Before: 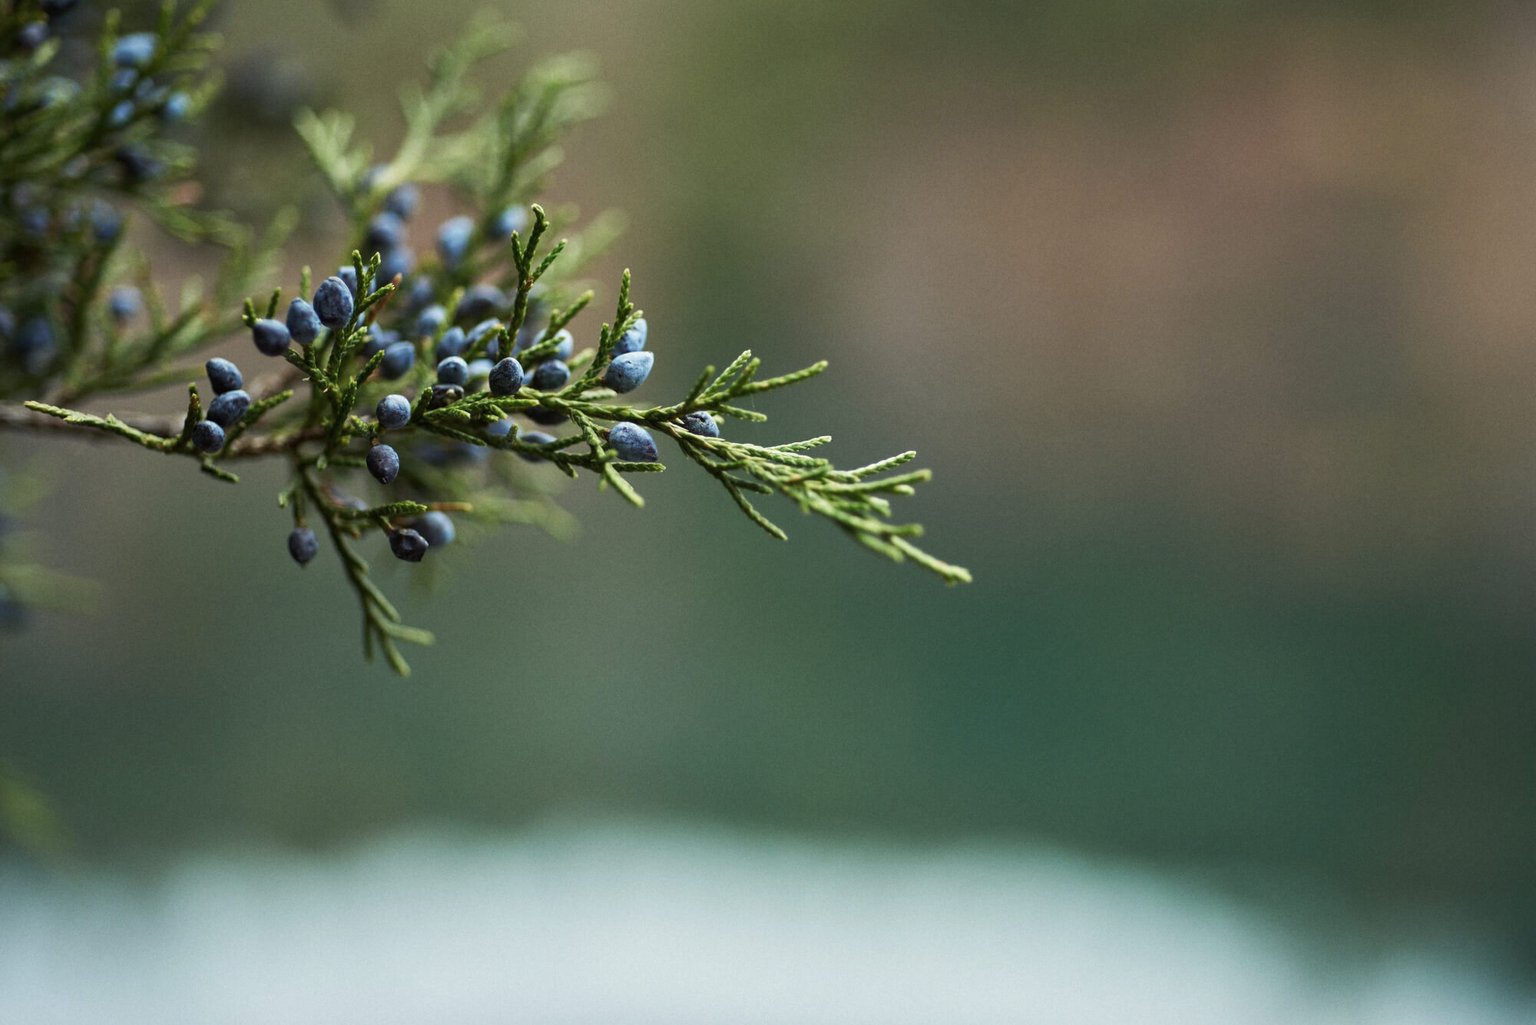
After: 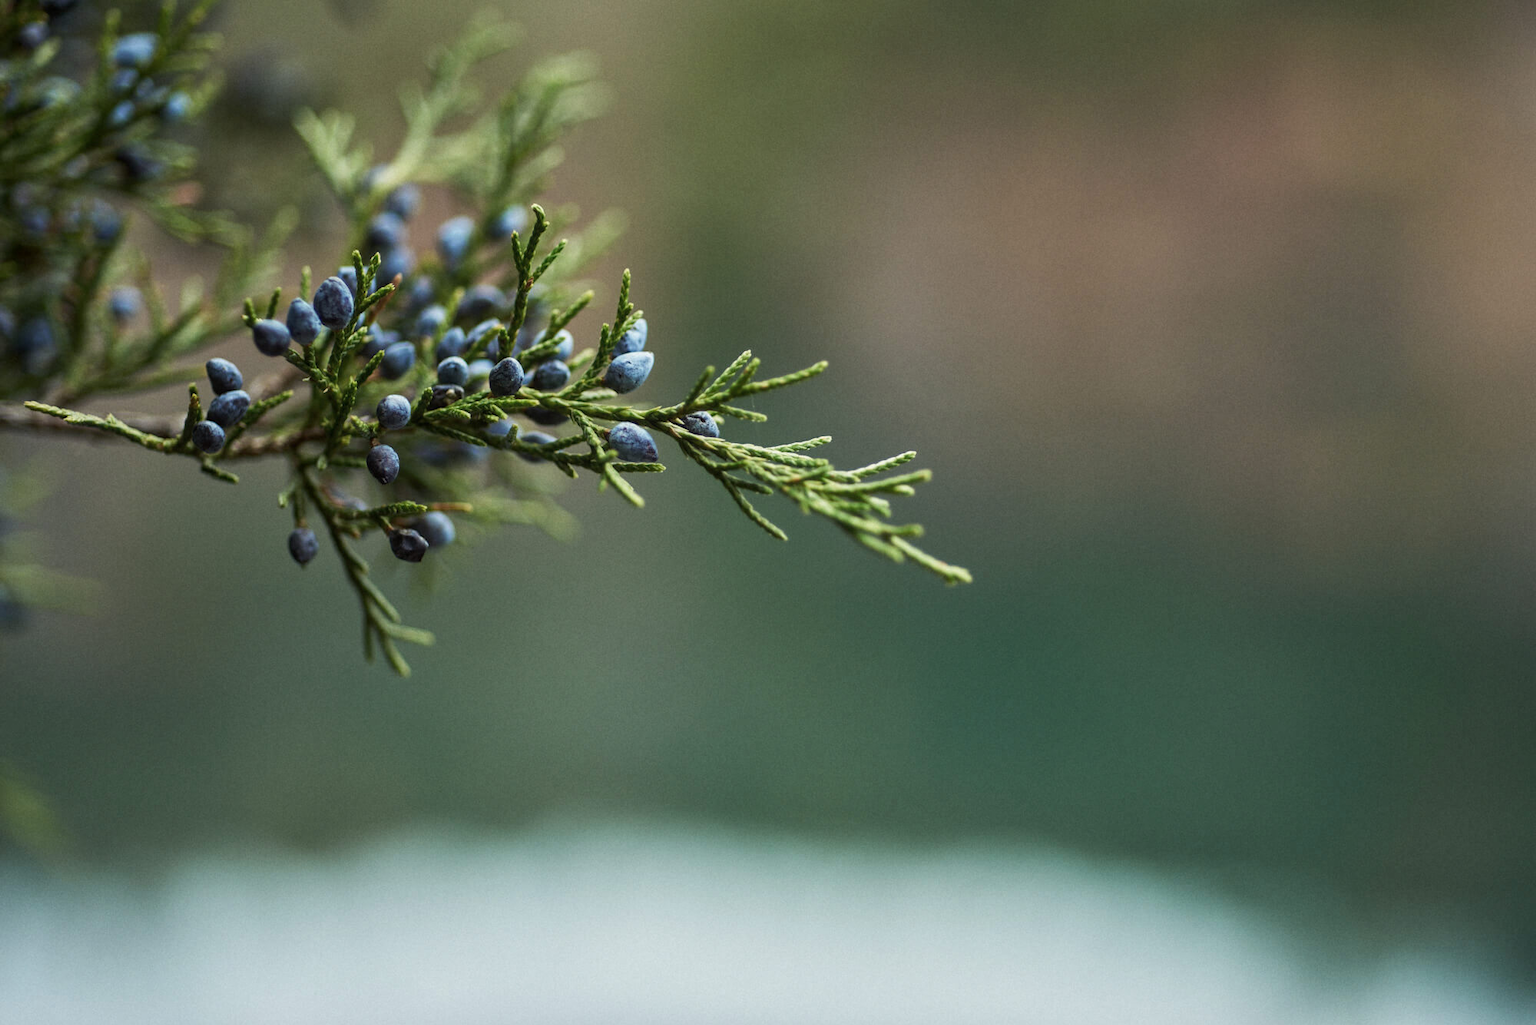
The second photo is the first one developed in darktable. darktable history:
white balance: red 1, blue 1
local contrast: detail 110%
